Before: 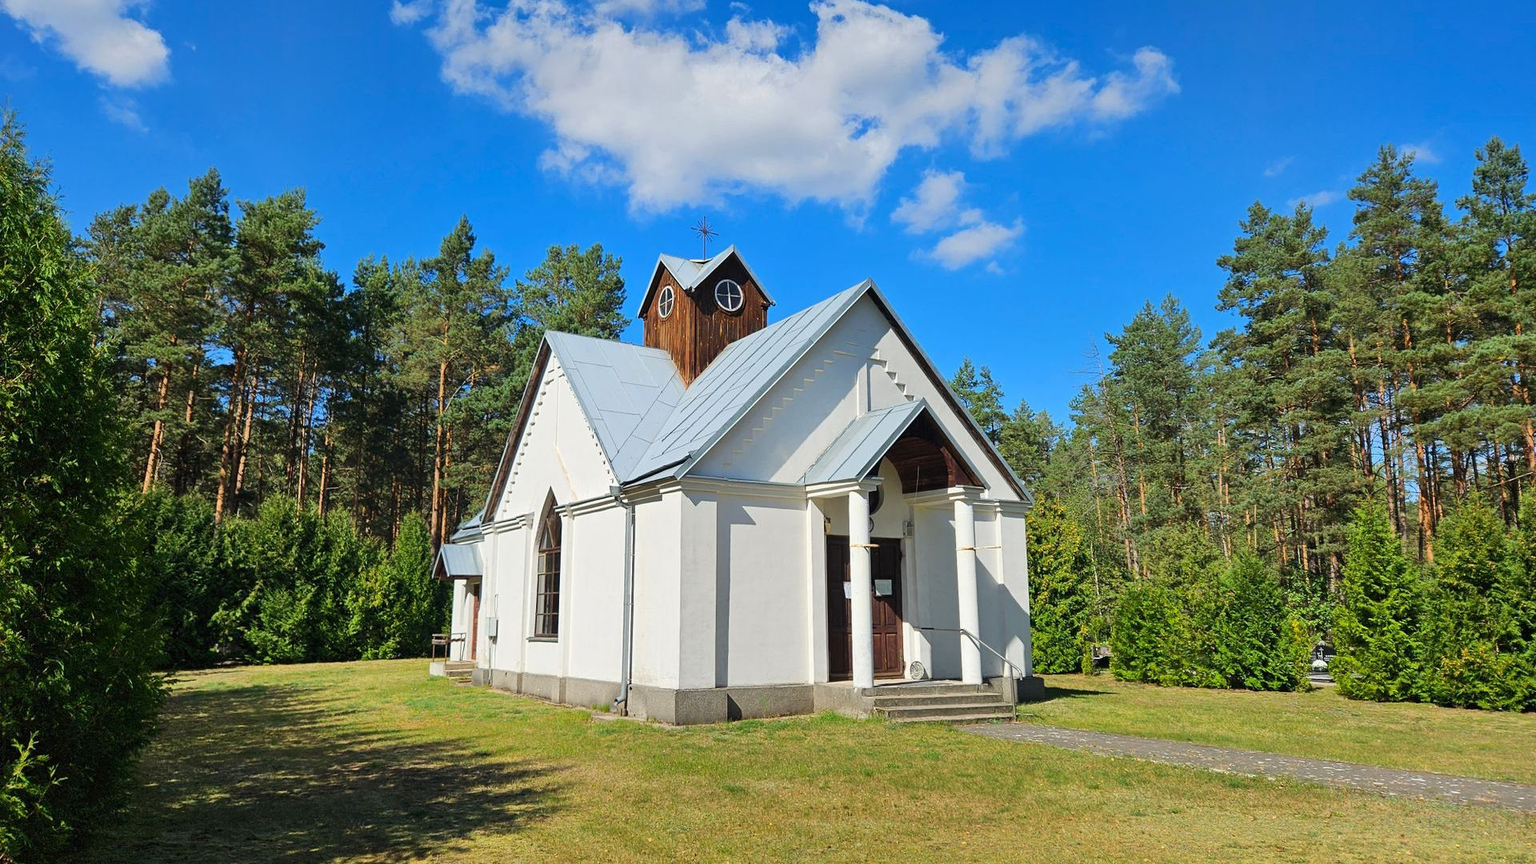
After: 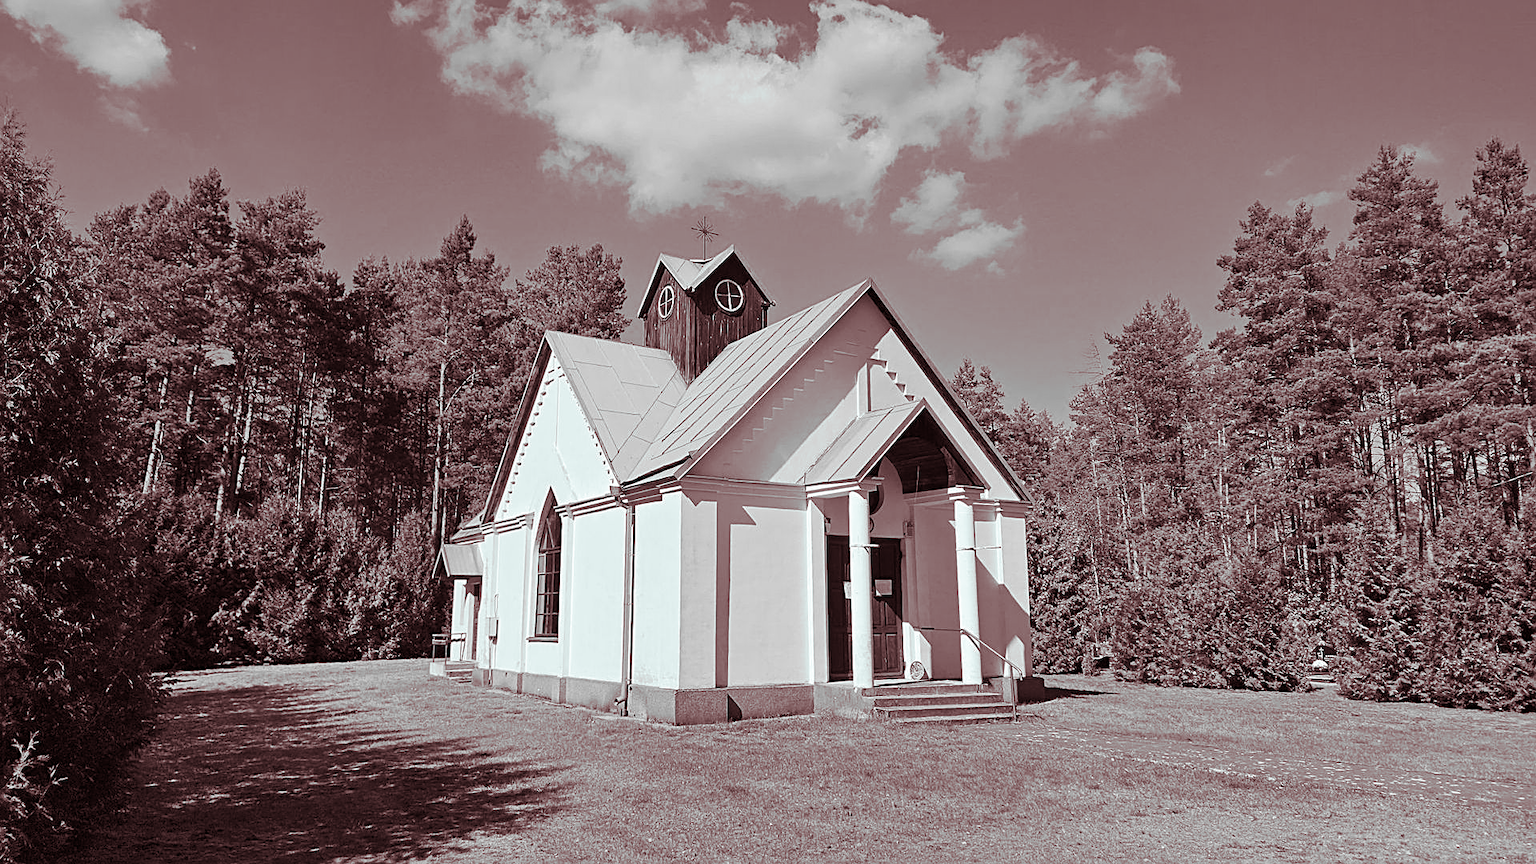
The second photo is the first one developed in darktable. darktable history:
monochrome: on, module defaults
split-toning: highlights › hue 180°
sharpen: on, module defaults
